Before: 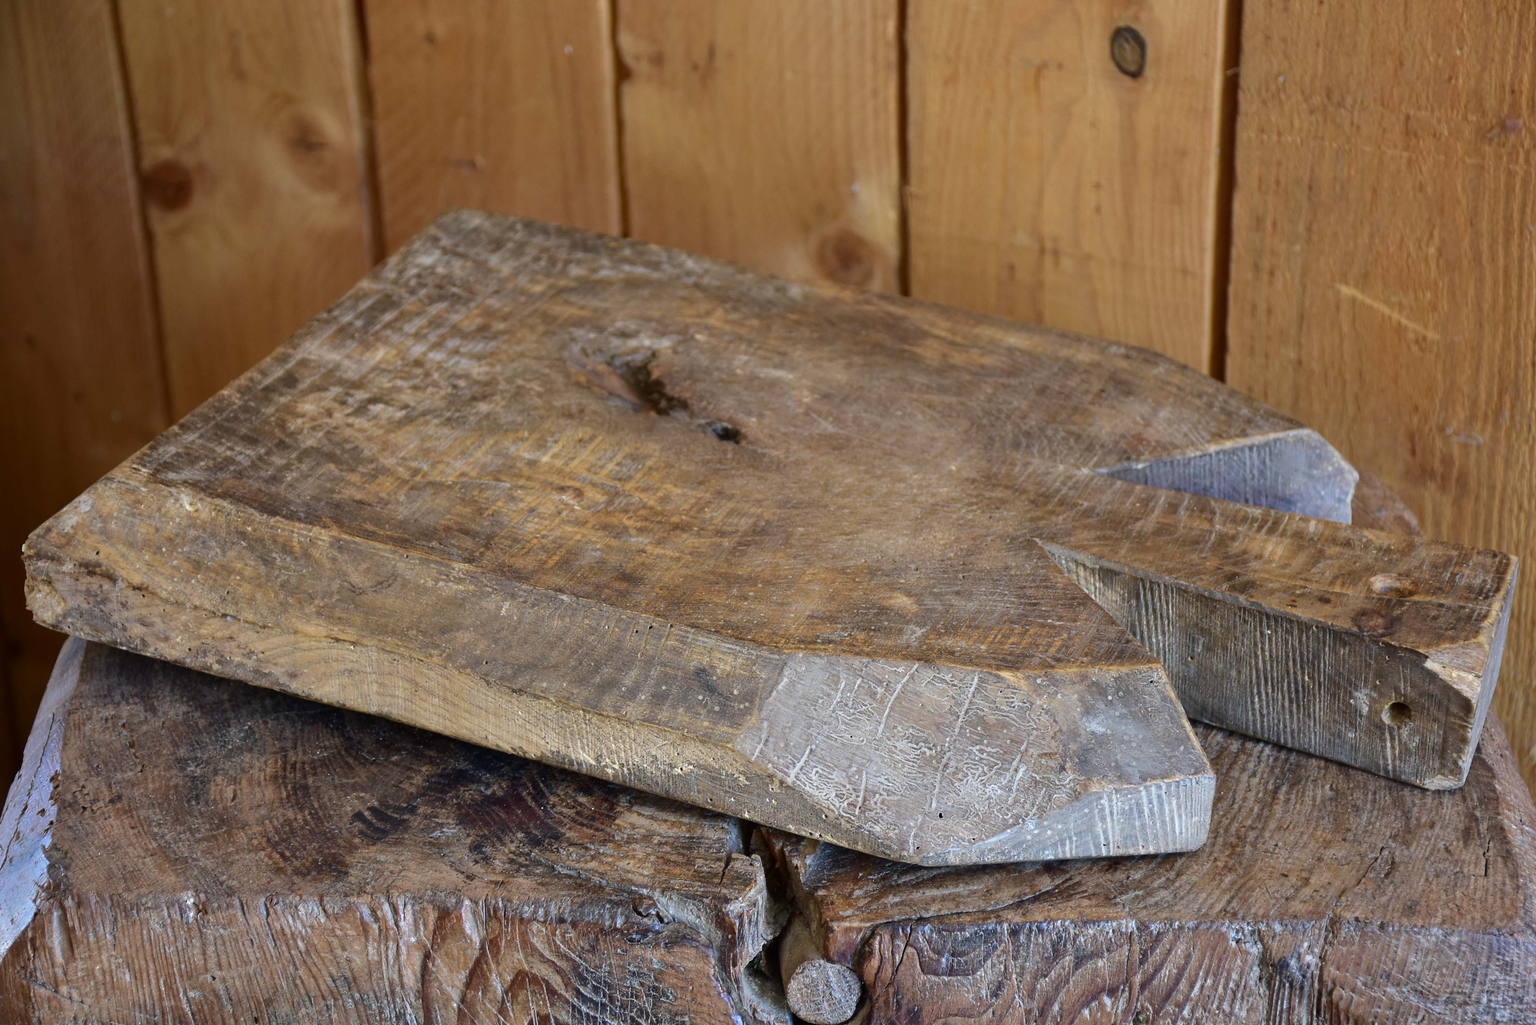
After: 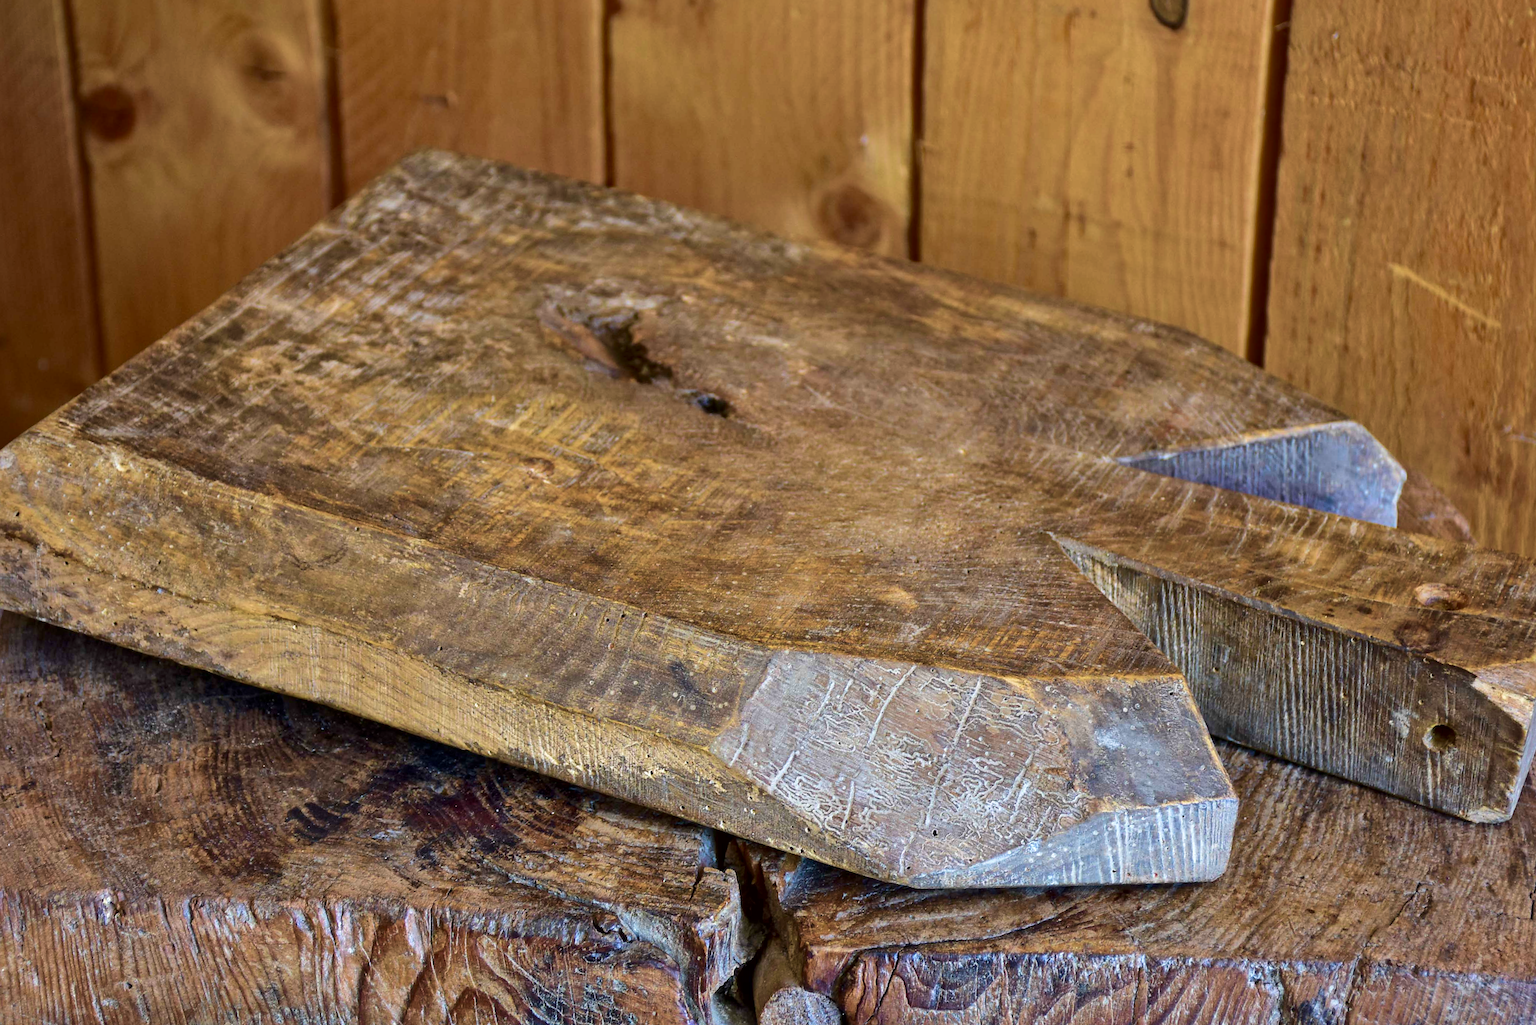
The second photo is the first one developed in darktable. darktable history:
crop and rotate: angle -1.87°, left 3.083%, top 4.083%, right 1.548%, bottom 0.506%
contrast brightness saturation: contrast 0.079, saturation 0.195
local contrast: mode bilateral grid, contrast 20, coarseness 50, detail 140%, midtone range 0.2
velvia: strength 44.54%
